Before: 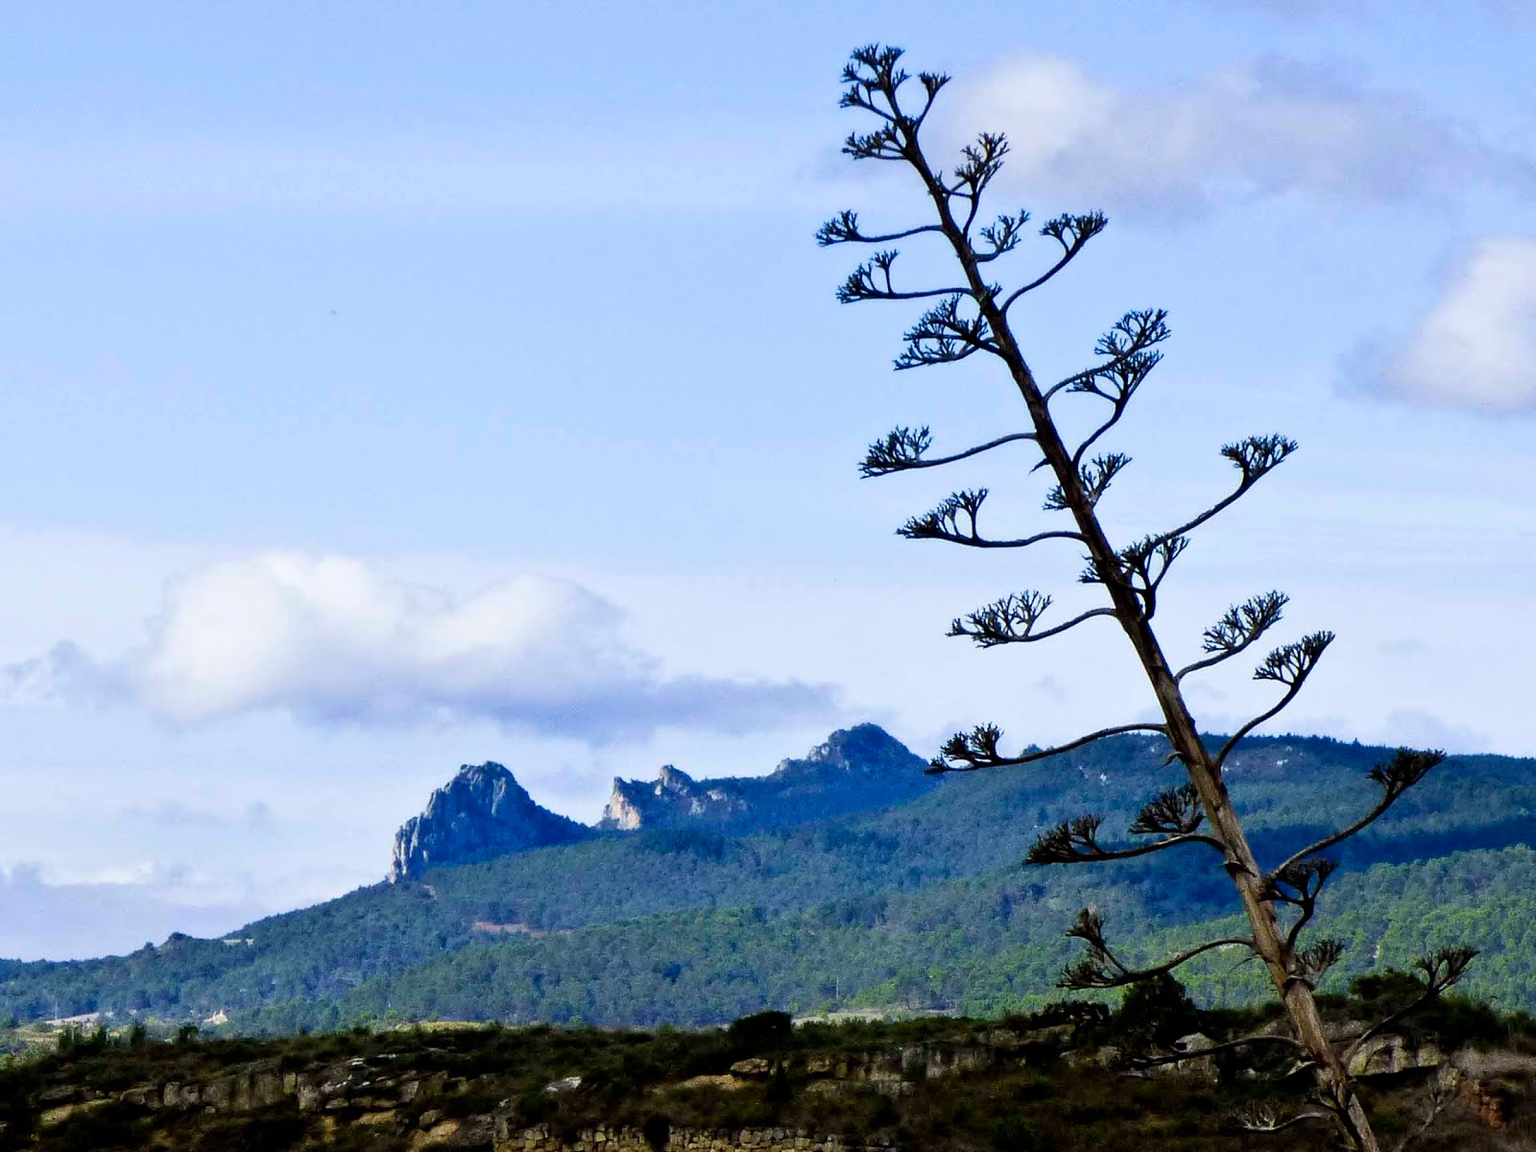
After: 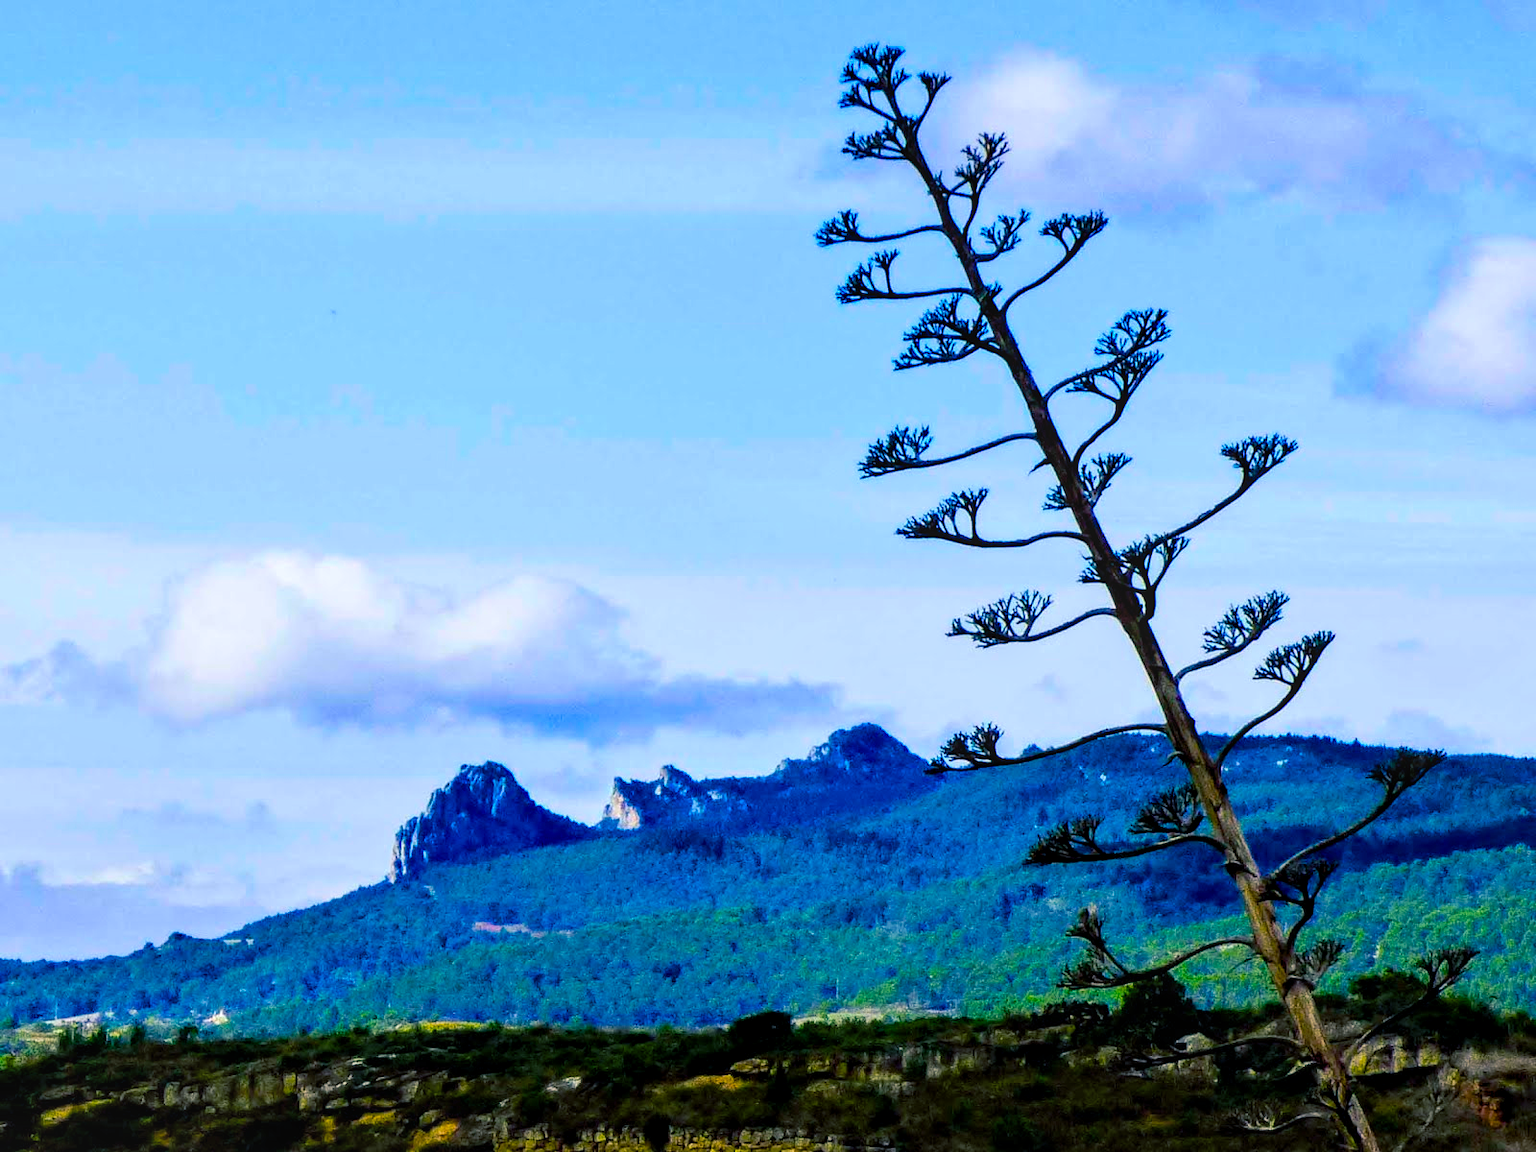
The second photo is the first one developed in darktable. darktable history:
local contrast: on, module defaults
tone curve: curves: ch0 [(0, 0) (0.003, 0.003) (0.011, 0.011) (0.025, 0.025) (0.044, 0.044) (0.069, 0.068) (0.1, 0.099) (0.136, 0.134) (0.177, 0.175) (0.224, 0.222) (0.277, 0.274) (0.335, 0.331) (0.399, 0.395) (0.468, 0.463) (0.543, 0.554) (0.623, 0.632) (0.709, 0.716) (0.801, 0.805) (0.898, 0.9) (1, 1)], preserve colors none
color balance rgb: shadows lift › chroma 7.403%, shadows lift › hue 245.04°, perceptual saturation grading › global saturation 66.198%, perceptual saturation grading › highlights 50.791%, perceptual saturation grading › shadows 29.804%
